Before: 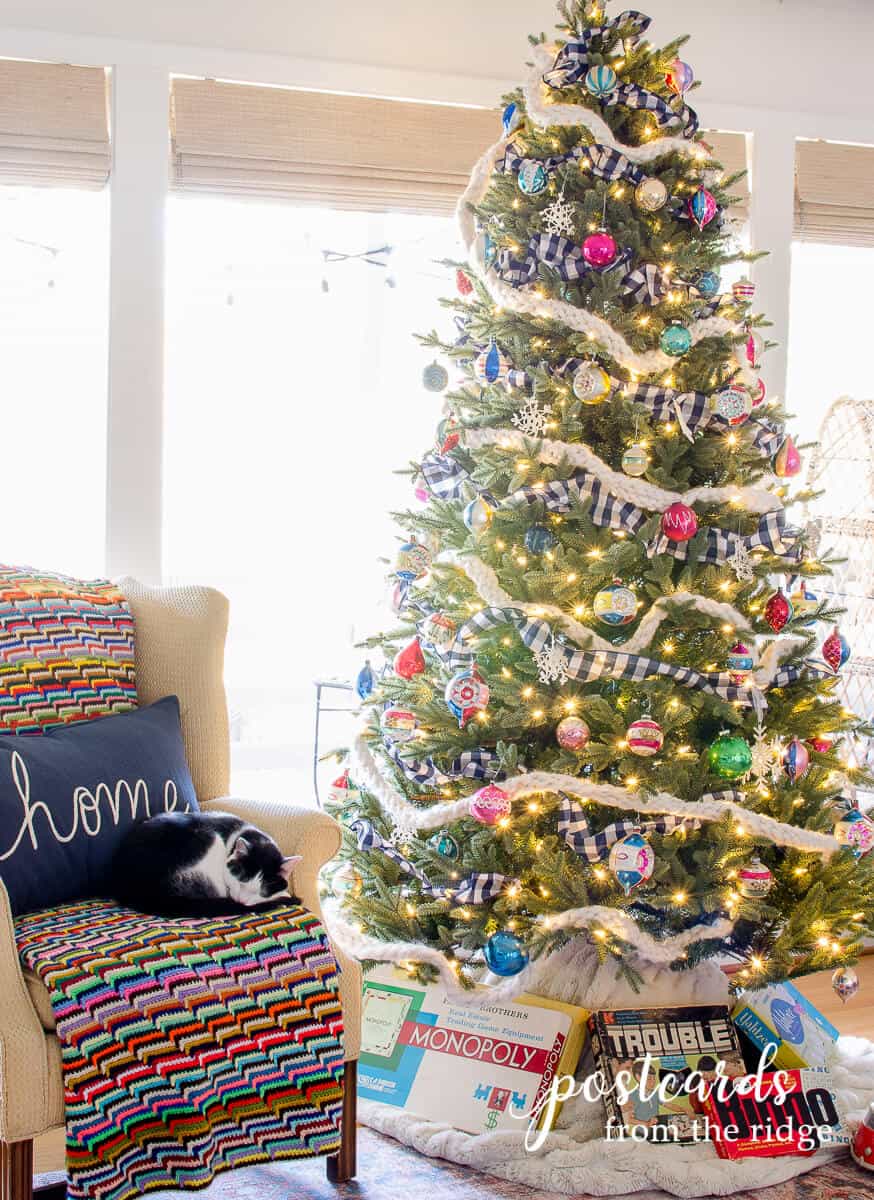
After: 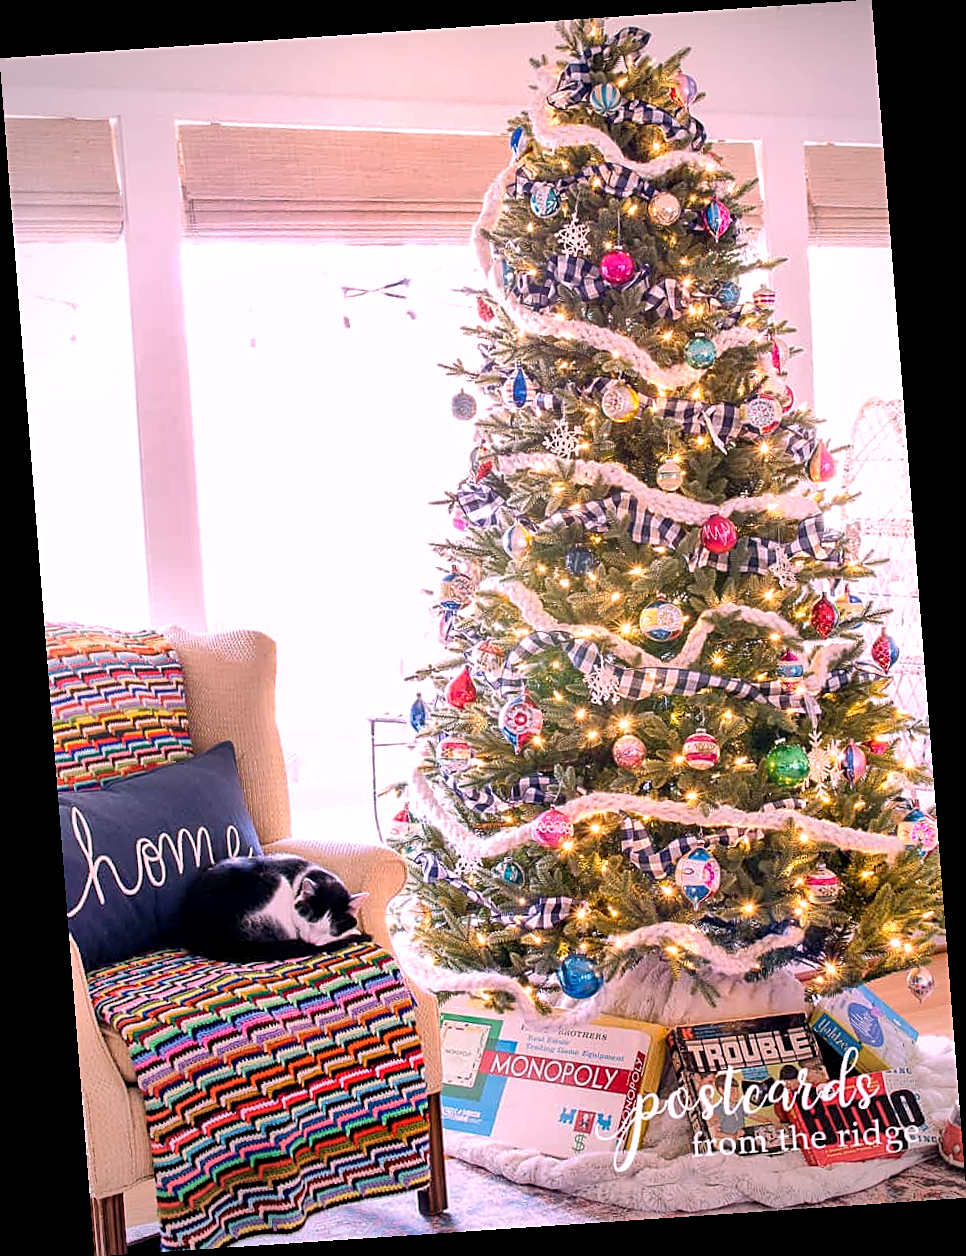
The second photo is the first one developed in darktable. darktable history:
white balance: red 1.188, blue 1.11
sharpen: on, module defaults
shadows and highlights: soften with gaussian
rotate and perspective: rotation -4.2°, shear 0.006, automatic cropping off
vignetting: on, module defaults
local contrast: highlights 100%, shadows 100%, detail 120%, midtone range 0.2
